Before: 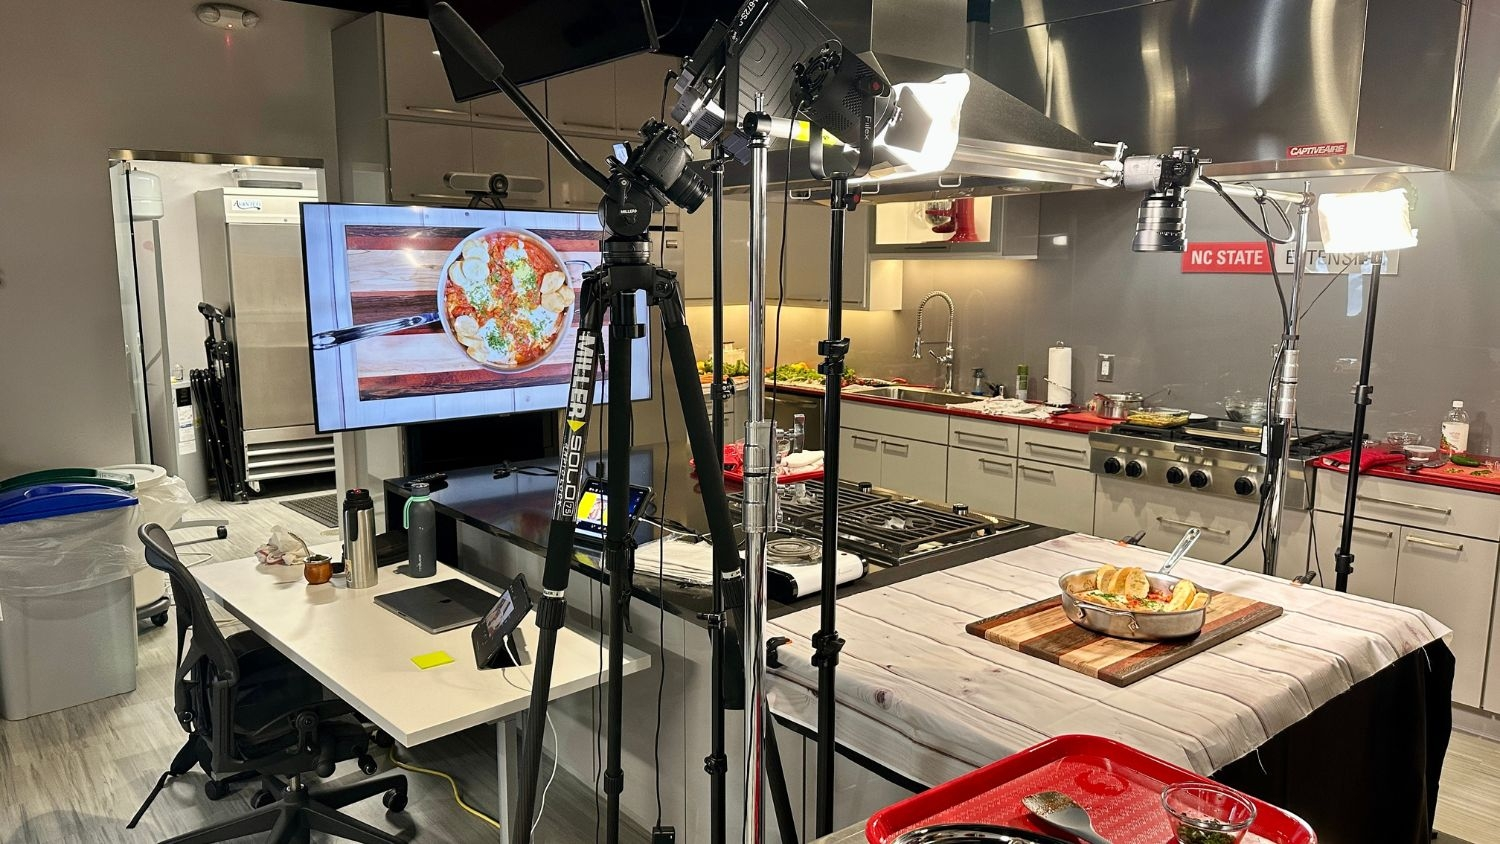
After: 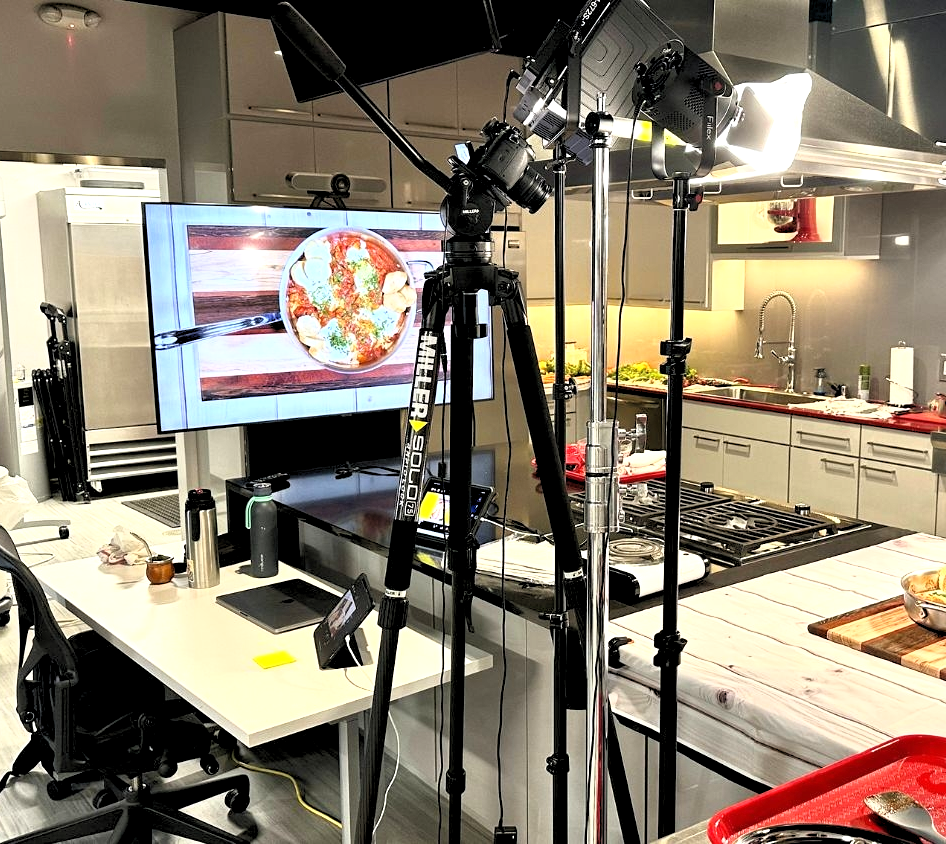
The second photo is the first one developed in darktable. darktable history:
base curve: curves: ch0 [(0.017, 0) (0.425, 0.441) (0.844, 0.933) (1, 1)]
crop: left 10.552%, right 26.367%
exposure: black level correction 0, exposure 0.691 EV, compensate highlight preservation false
